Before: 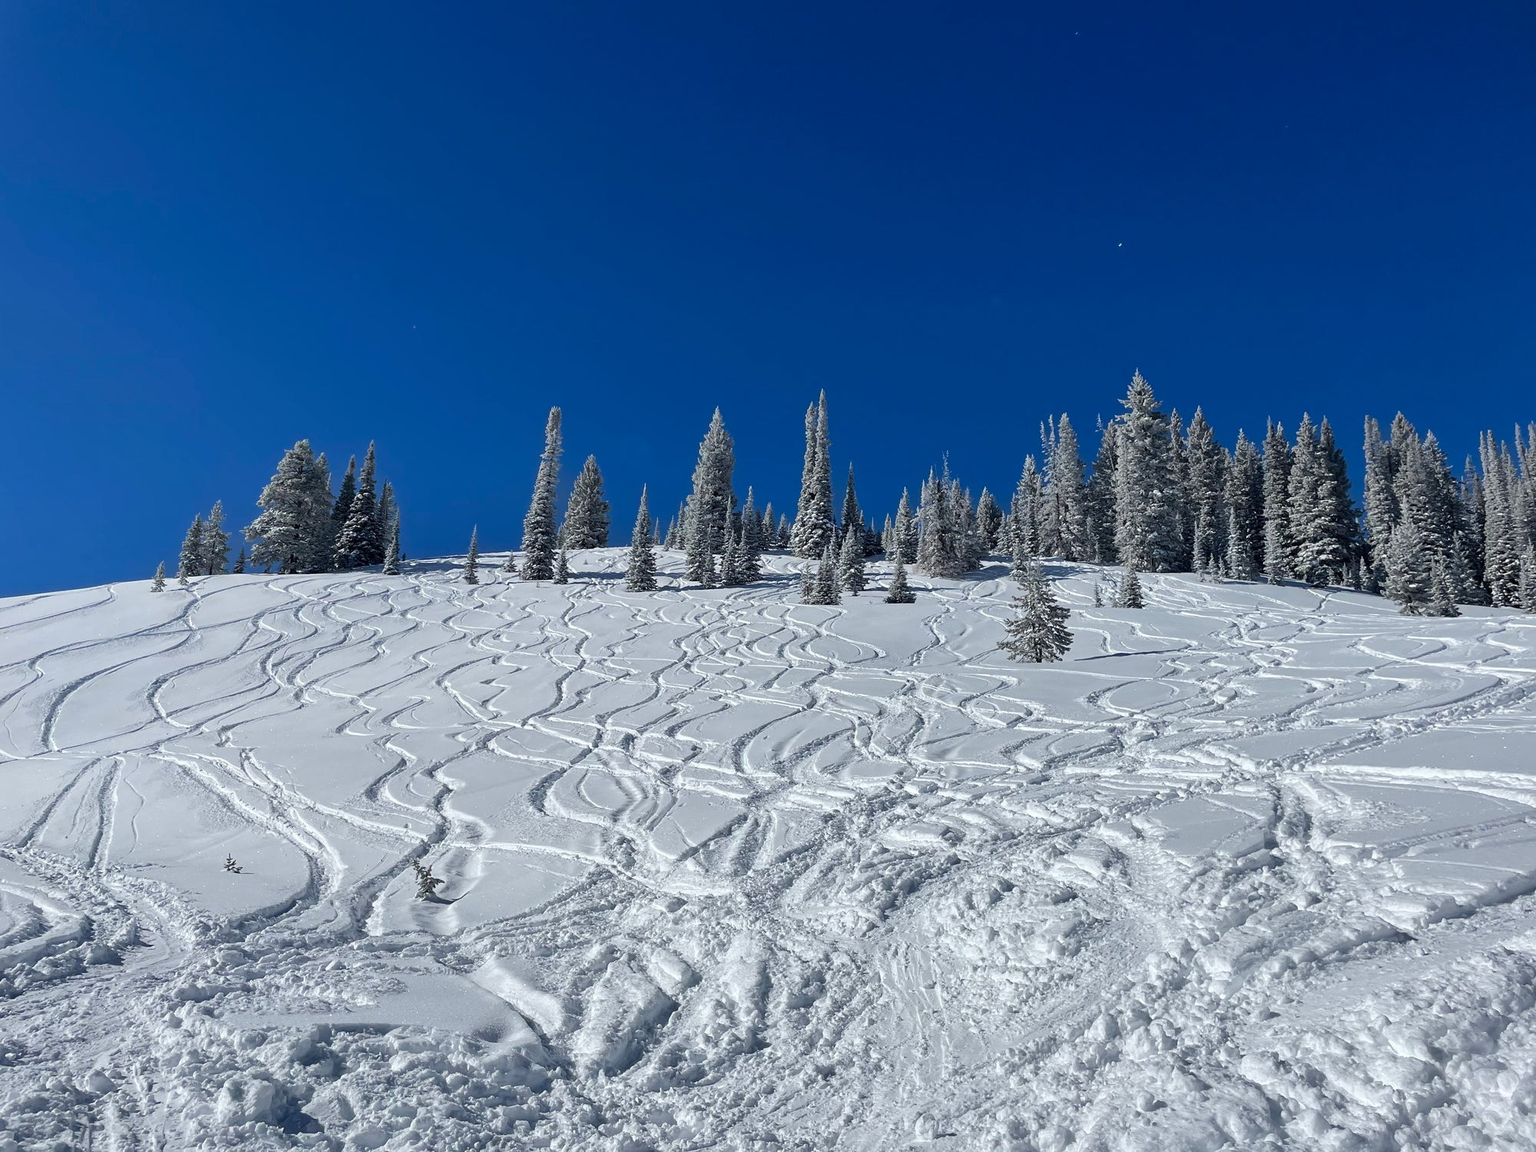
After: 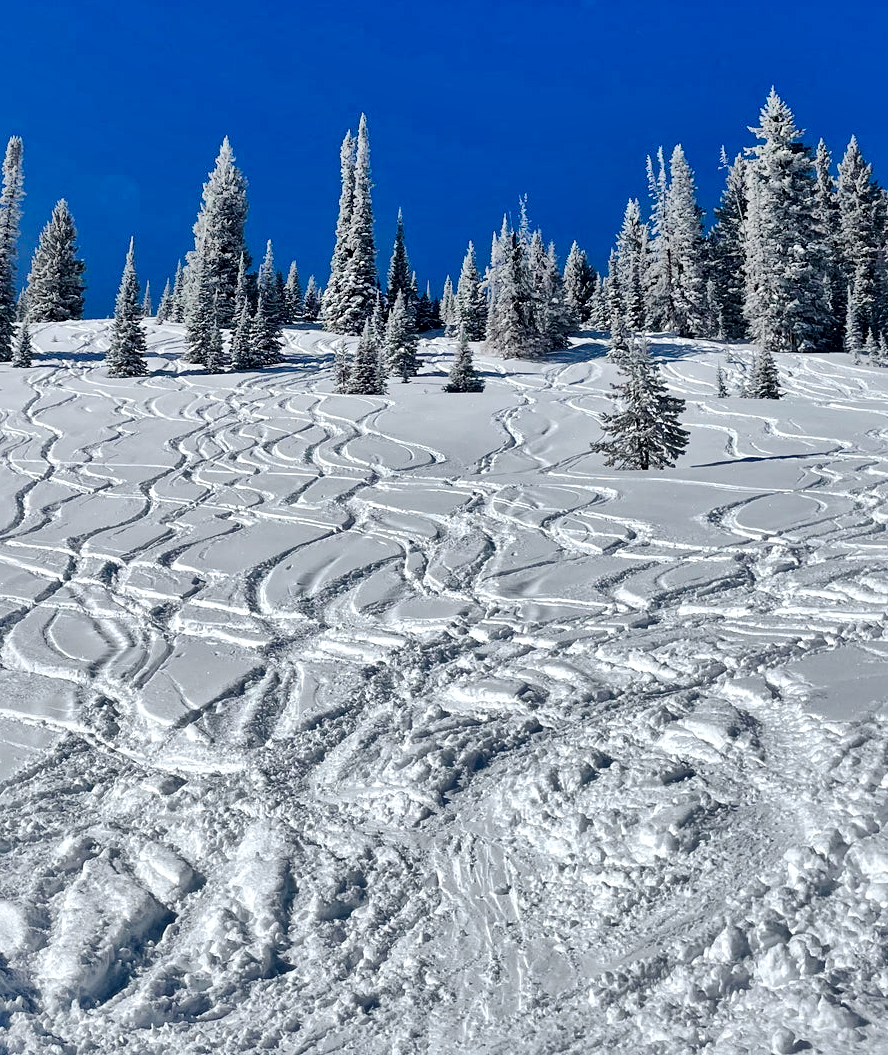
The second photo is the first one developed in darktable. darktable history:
shadows and highlights: soften with gaussian
local contrast: mode bilateral grid, contrast 25, coarseness 47, detail 151%, midtone range 0.2
tone curve: curves: ch0 [(0, 0) (0.003, 0.012) (0.011, 0.014) (0.025, 0.019) (0.044, 0.028) (0.069, 0.039) (0.1, 0.056) (0.136, 0.093) (0.177, 0.147) (0.224, 0.214) (0.277, 0.29) (0.335, 0.381) (0.399, 0.476) (0.468, 0.557) (0.543, 0.635) (0.623, 0.697) (0.709, 0.764) (0.801, 0.831) (0.898, 0.917) (1, 1)], preserve colors none
crop: left 35.432%, top 26.233%, right 20.145%, bottom 3.432%
